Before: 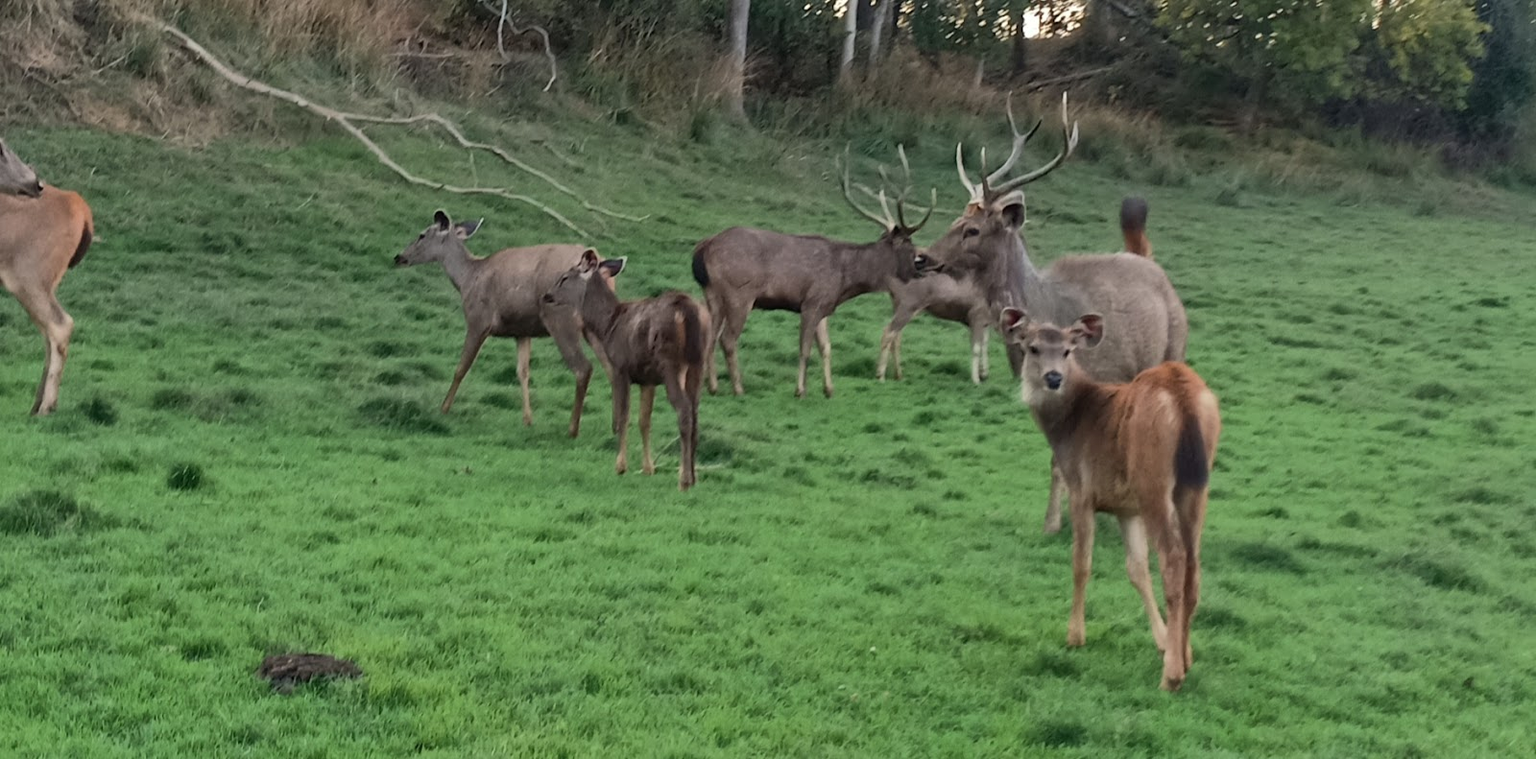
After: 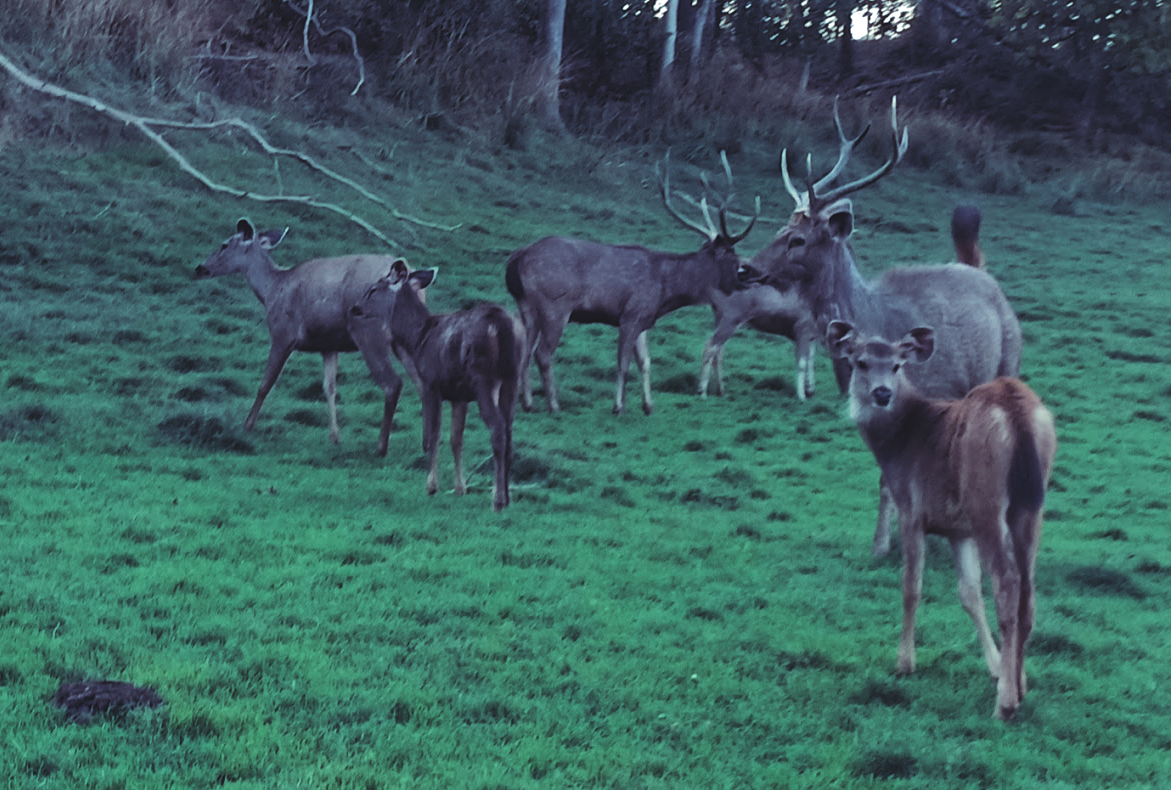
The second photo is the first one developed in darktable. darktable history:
filmic rgb: black relative exposure -8.2 EV, white relative exposure 2.2 EV, threshold 3 EV, hardness 7.11, latitude 75%, contrast 1.325, highlights saturation mix -2%, shadows ↔ highlights balance 30%, preserve chrominance RGB euclidean norm, color science v5 (2021), contrast in shadows safe, contrast in highlights safe, enable highlight reconstruction true
rgb curve: curves: ch0 [(0, 0.186) (0.314, 0.284) (0.576, 0.466) (0.805, 0.691) (0.936, 0.886)]; ch1 [(0, 0.186) (0.314, 0.284) (0.581, 0.534) (0.771, 0.746) (0.936, 0.958)]; ch2 [(0, 0.216) (0.275, 0.39) (1, 1)], mode RGB, independent channels, compensate middle gray true, preserve colors none
crop: left 13.443%, right 13.31%
